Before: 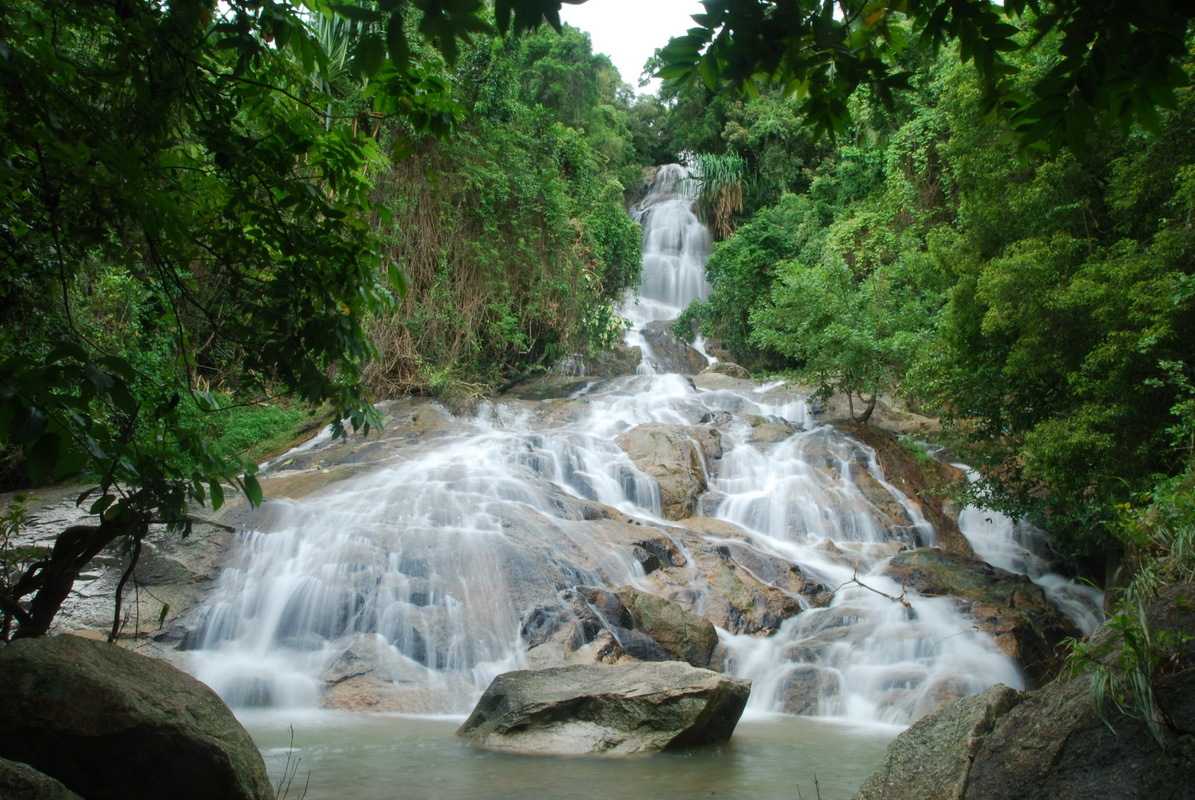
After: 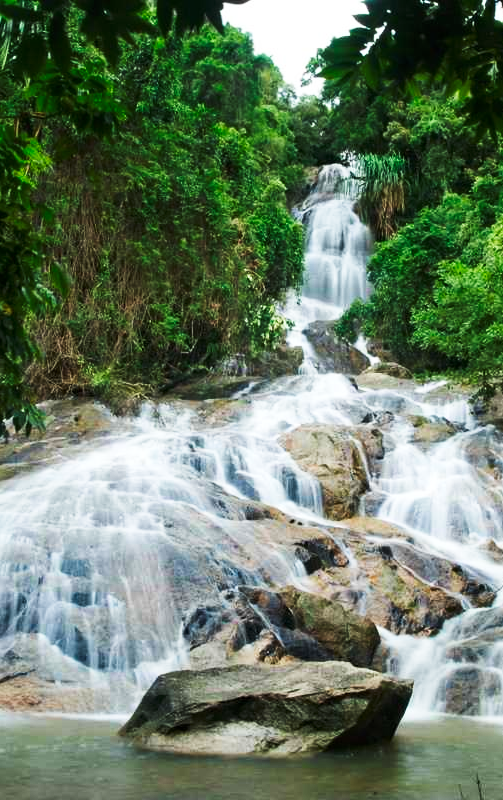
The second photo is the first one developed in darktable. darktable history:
crop: left 28.324%, right 29.546%
haze removal: compatibility mode true, adaptive false
tone curve: curves: ch0 [(0, 0) (0.004, 0.001) (0.133, 0.078) (0.325, 0.241) (0.832, 0.917) (1, 1)], preserve colors none
contrast brightness saturation: contrast 0.099, brightness 0.013, saturation 0.016
